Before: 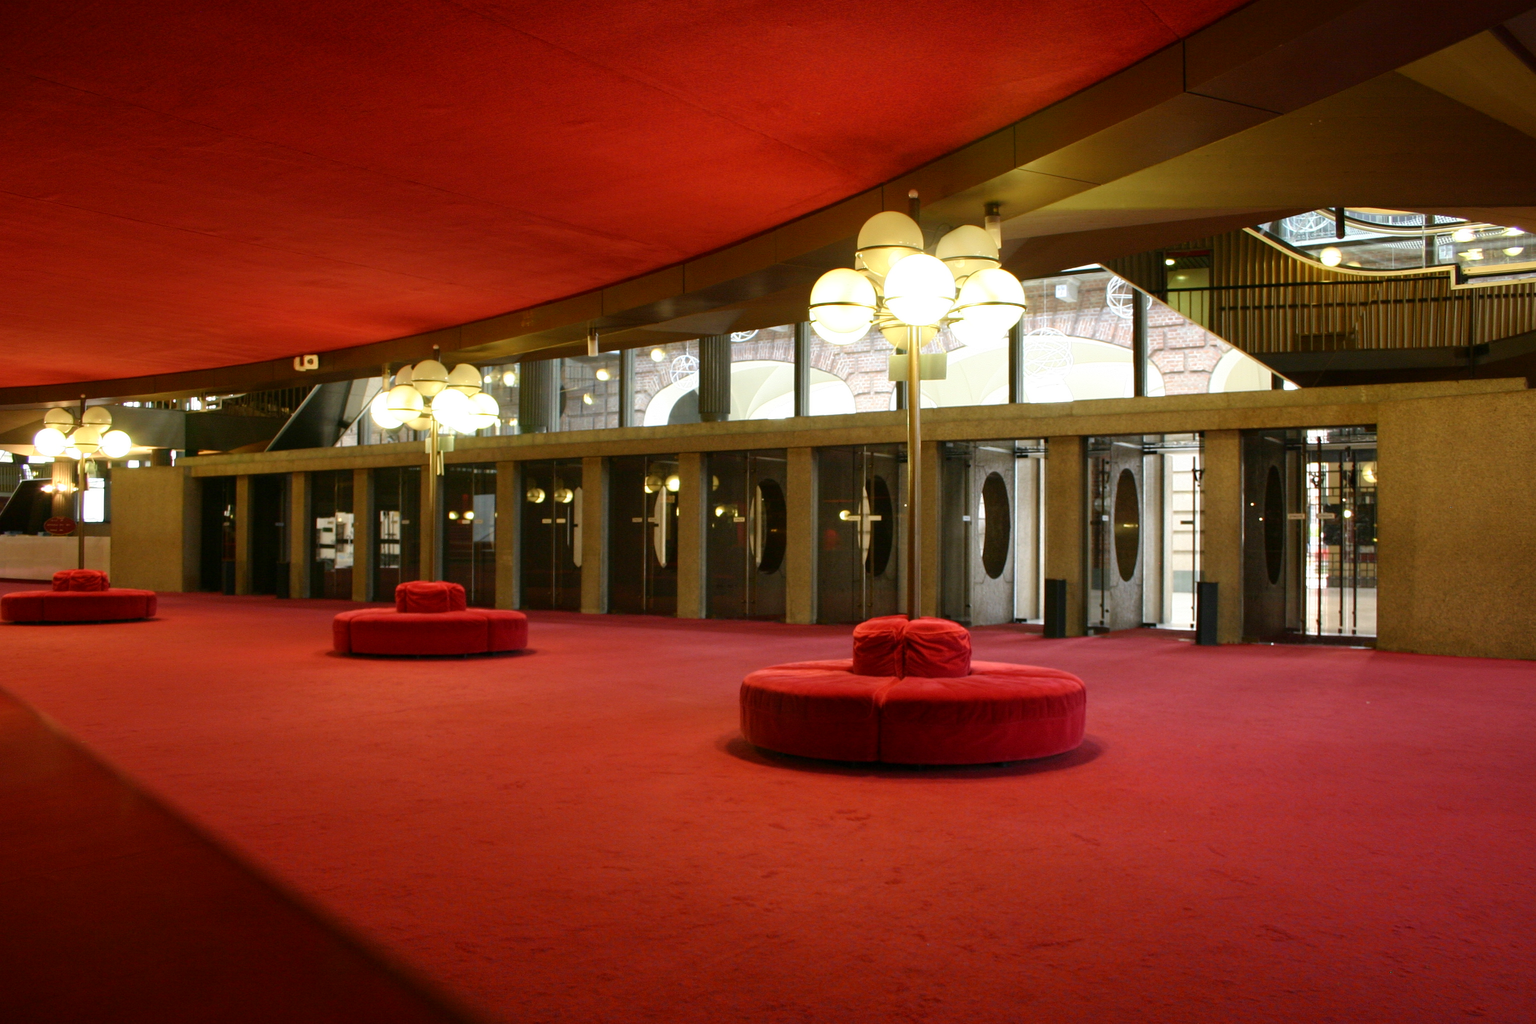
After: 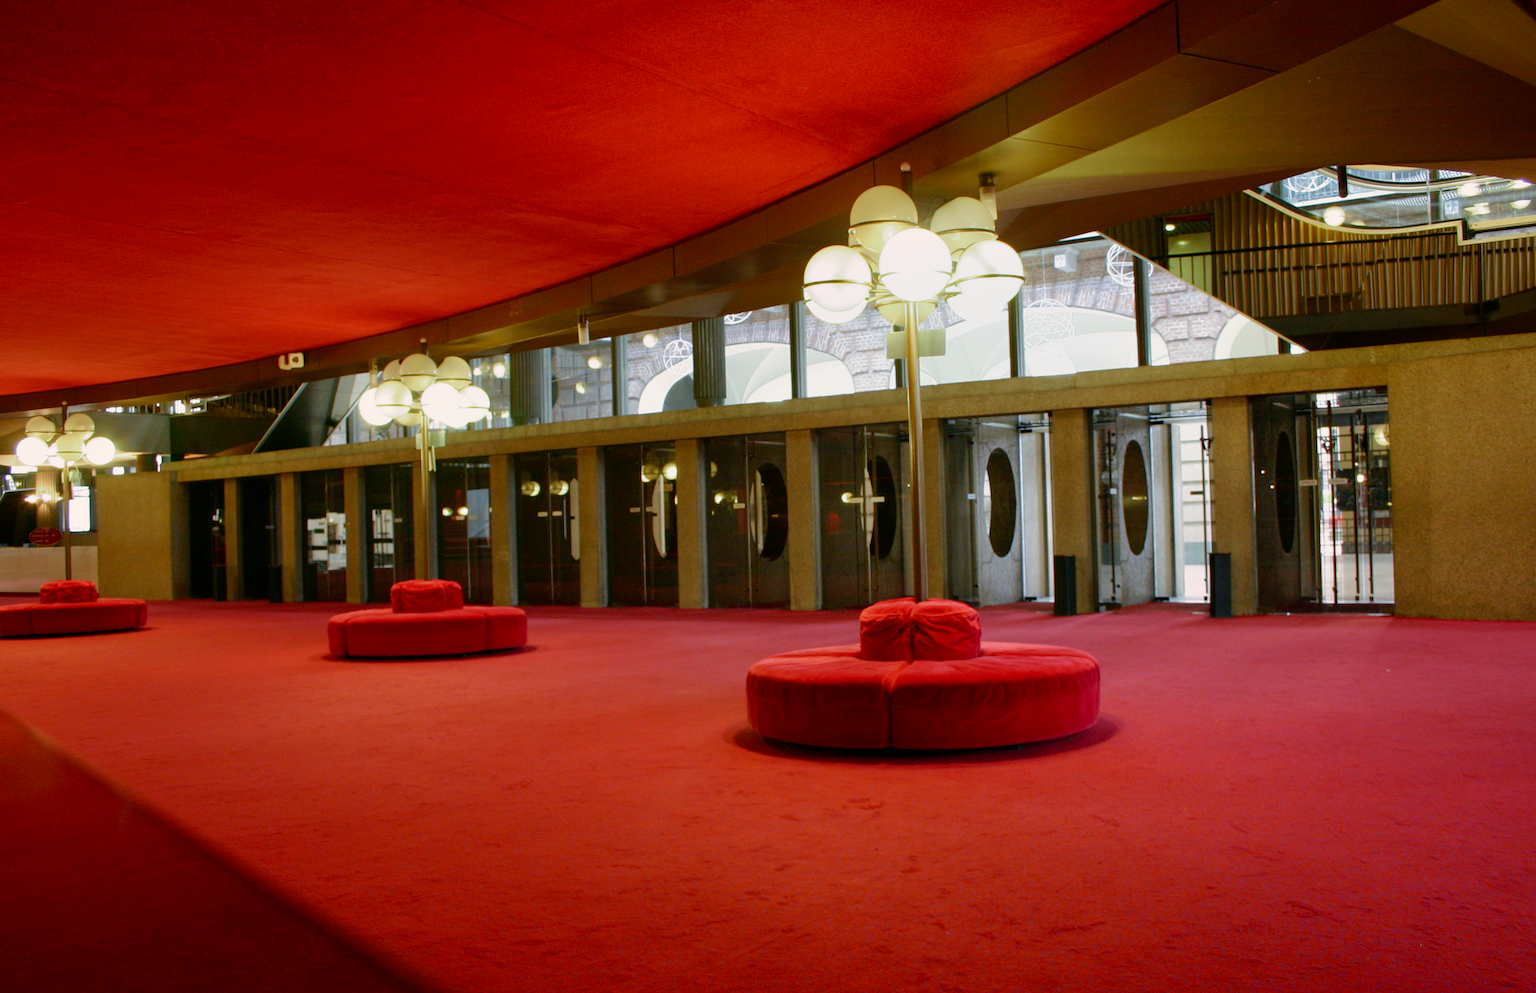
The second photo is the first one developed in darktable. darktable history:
color calibration: x 0.37, y 0.377, temperature 4289.93 K
filmic rgb: black relative exposure -16 EV, threshold -0.33 EV, transition 3.19 EV, structure ↔ texture 100%, target black luminance 0%, hardness 7.57, latitude 72.96%, contrast 0.908, highlights saturation mix 10%, shadows ↔ highlights balance -0.38%, add noise in highlights 0, preserve chrominance no, color science v4 (2020), iterations of high-quality reconstruction 10, enable highlight reconstruction true
rotate and perspective: rotation -2°, crop left 0.022, crop right 0.978, crop top 0.049, crop bottom 0.951
